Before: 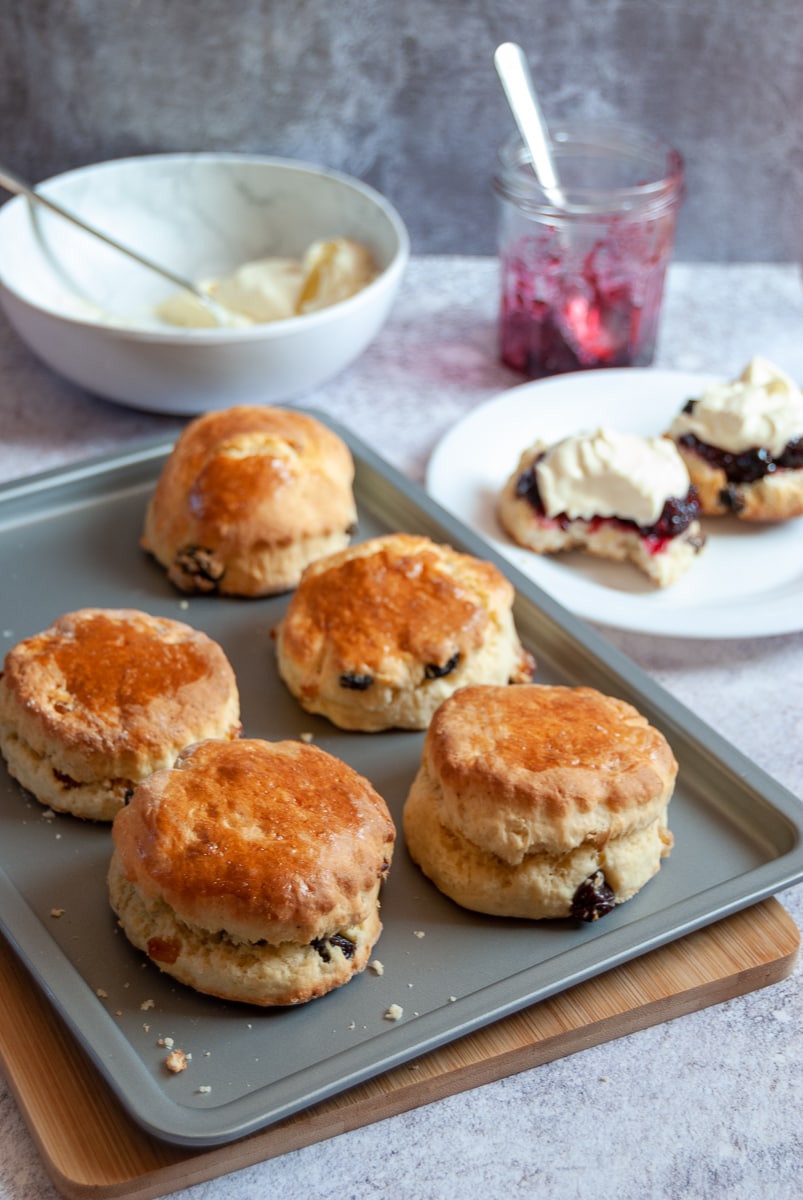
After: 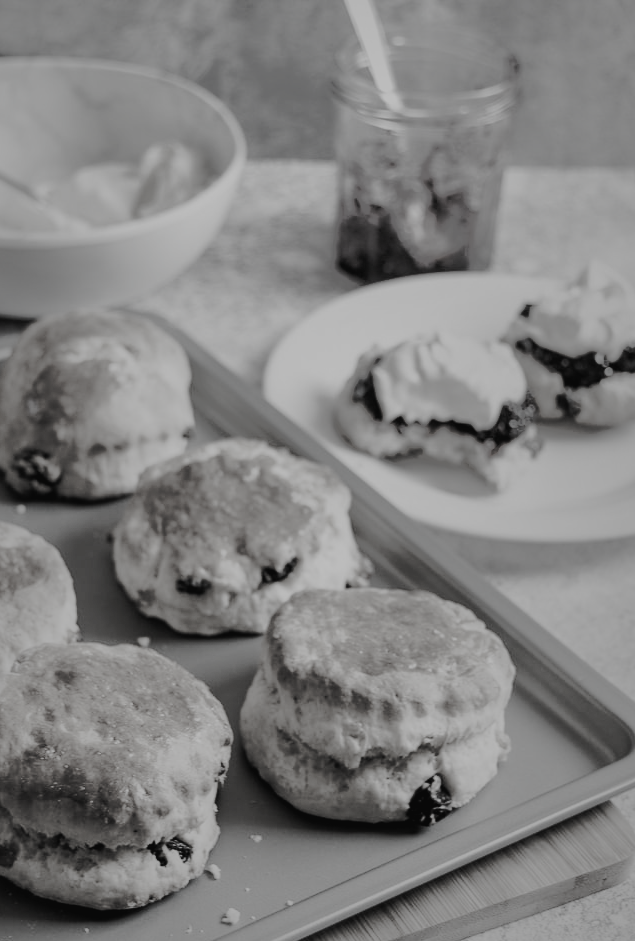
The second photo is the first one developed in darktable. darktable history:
shadows and highlights: shadows 39.02, highlights -75.25
tone curve: curves: ch0 [(0.003, 0.015) (0.104, 0.07) (0.239, 0.201) (0.327, 0.317) (0.401, 0.443) (0.495, 0.55) (0.65, 0.68) (0.832, 0.858) (1, 0.977)]; ch1 [(0, 0) (0.161, 0.092) (0.35, 0.33) (0.379, 0.401) (0.447, 0.476) (0.495, 0.499) (0.515, 0.518) (0.55, 0.557) (0.621, 0.615) (0.718, 0.734) (1, 1)]; ch2 [(0, 0) (0.359, 0.372) (0.437, 0.437) (0.502, 0.501) (0.534, 0.537) (0.599, 0.586) (1, 1)], preserve colors none
filmic rgb: black relative exposure -8.01 EV, white relative exposure 3.9 EV, hardness 4.21, preserve chrominance no, color science v5 (2021), contrast in shadows safe, contrast in highlights safe
crop and rotate: left 20.452%, top 8.017%, right 0.445%, bottom 13.496%
levels: black 8.5%
color balance rgb: perceptual saturation grading › global saturation 20%, perceptual saturation grading › highlights -25.778%, perceptual saturation grading › shadows 49.43%, global vibrance 39.225%
contrast brightness saturation: saturation -0.984
